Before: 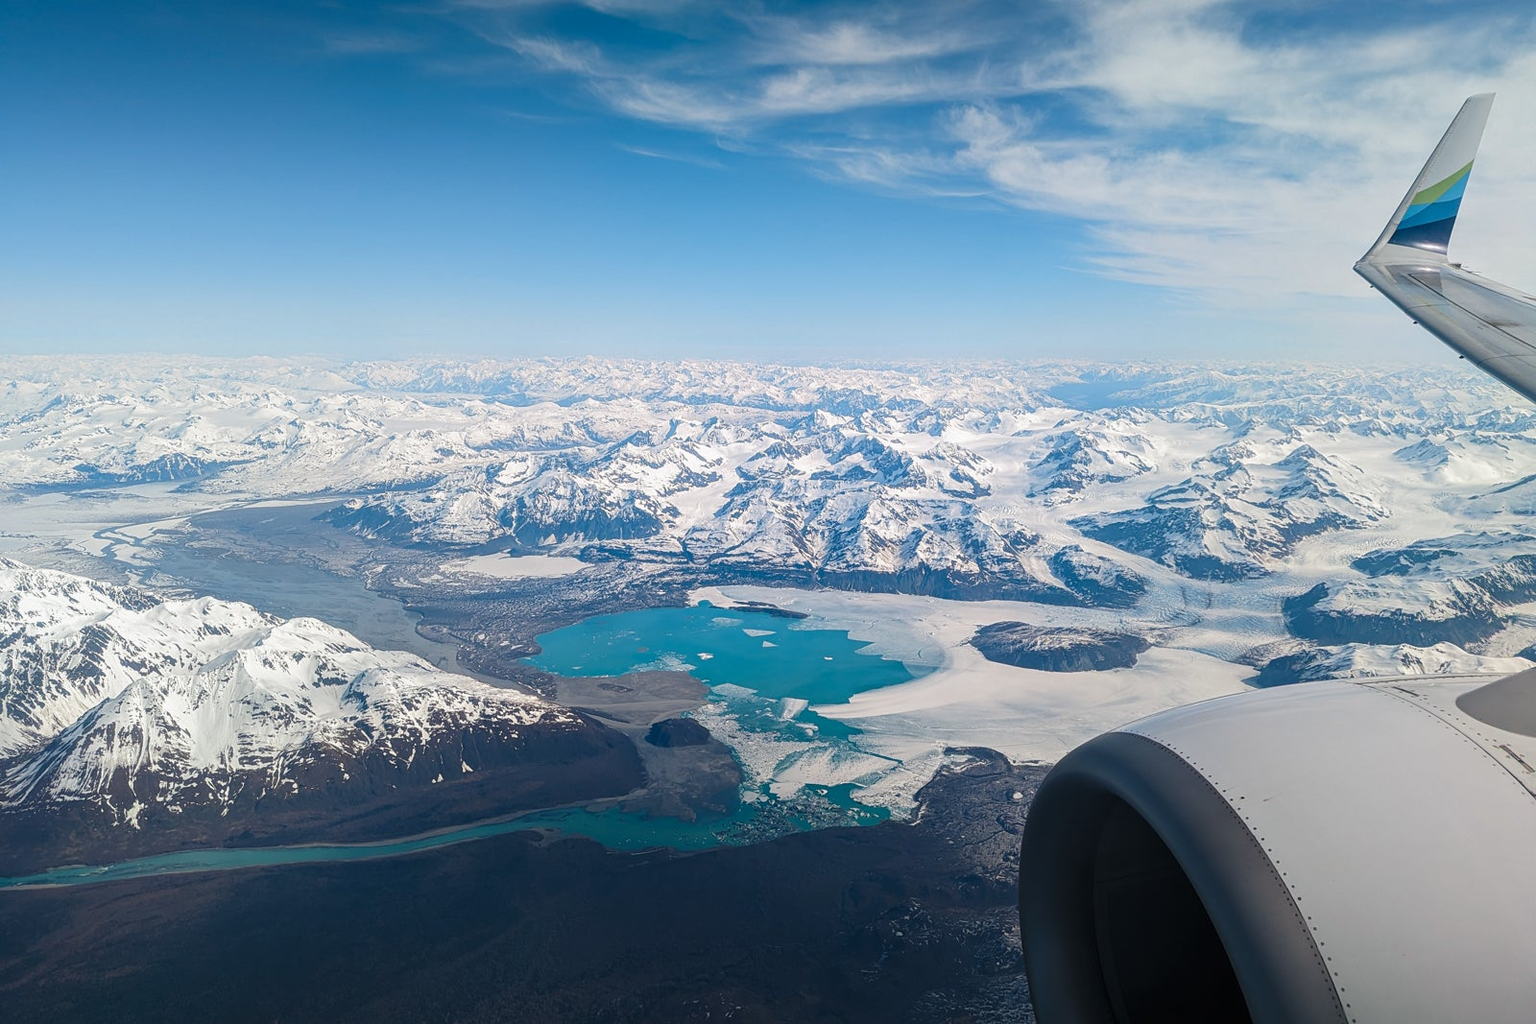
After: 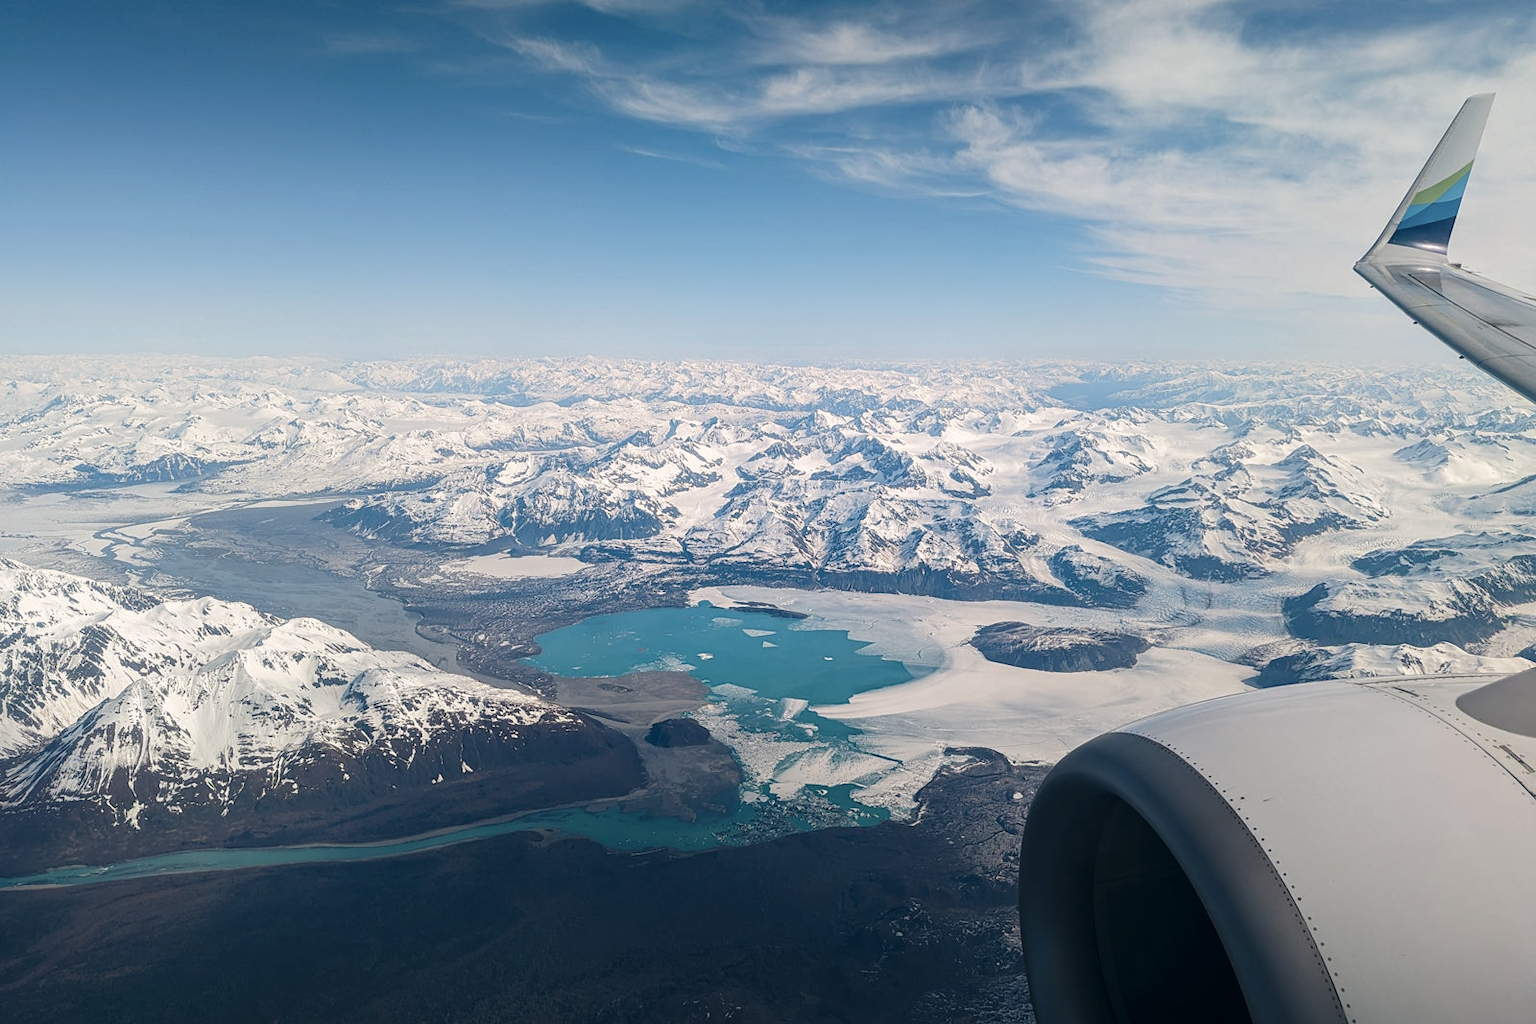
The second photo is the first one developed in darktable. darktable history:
color correction: highlights a* 2.74, highlights b* 4.99, shadows a* -2.72, shadows b* -4.91, saturation 0.777
